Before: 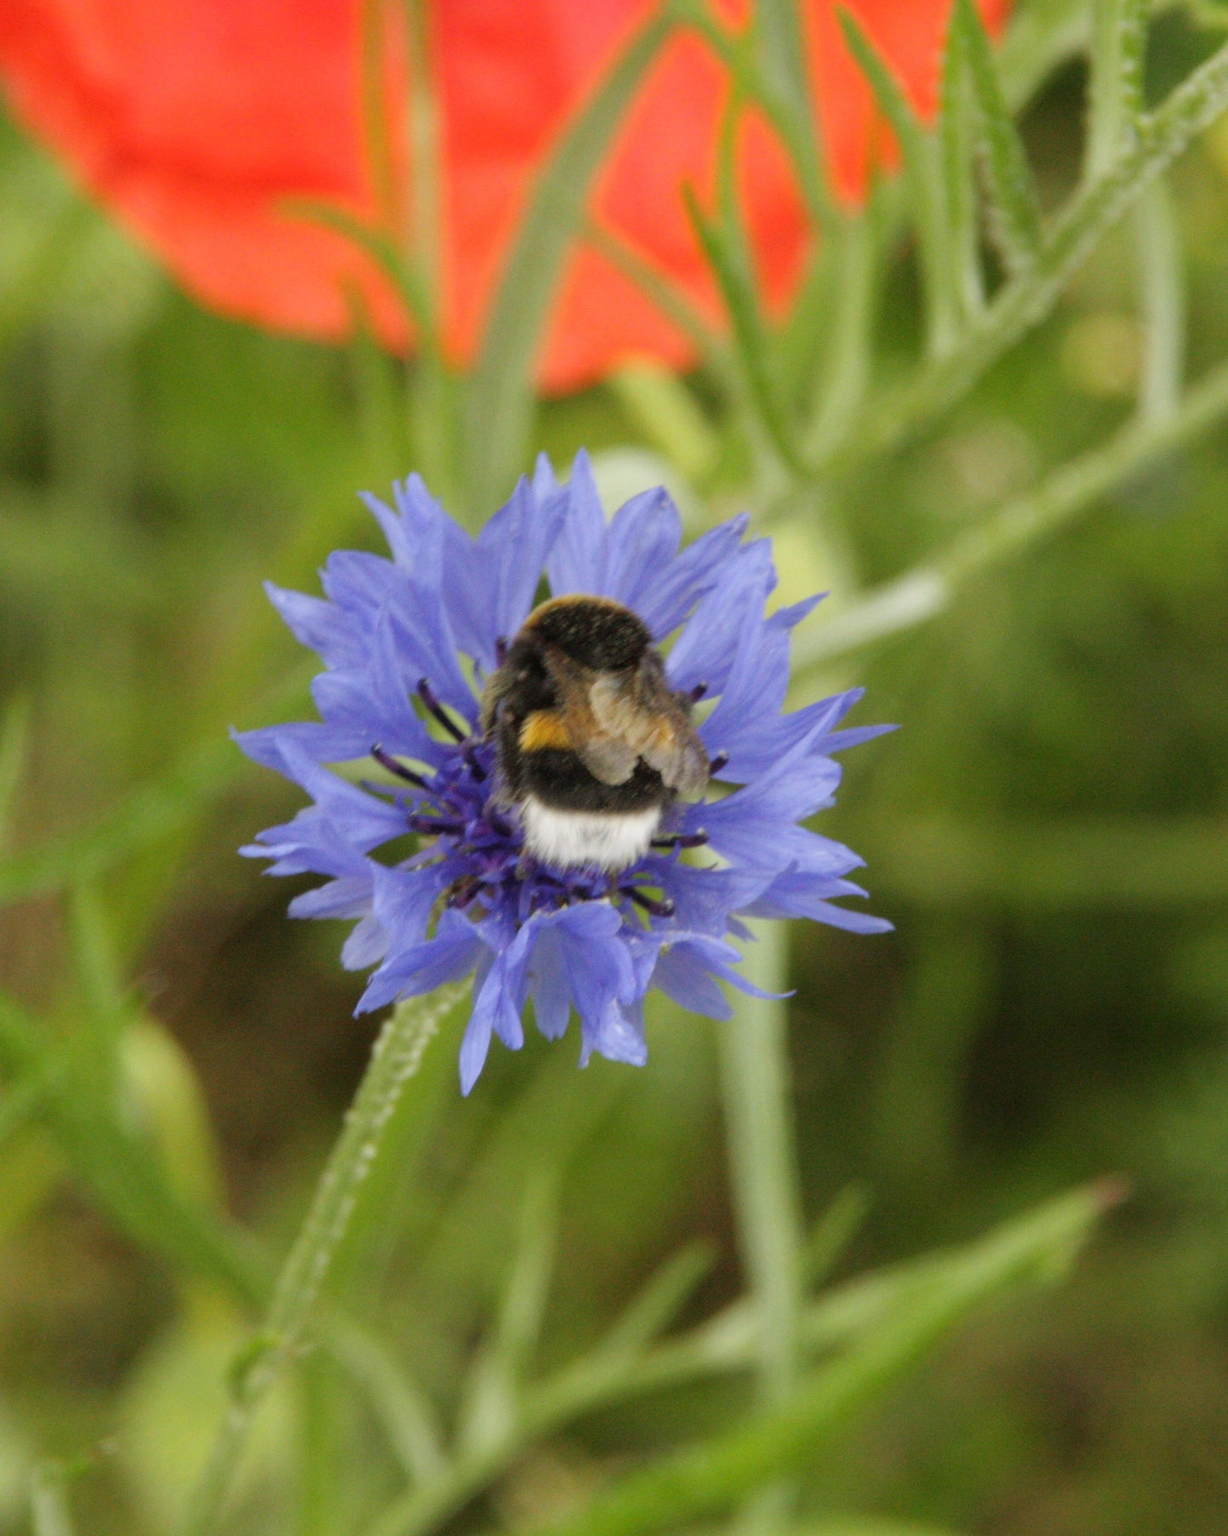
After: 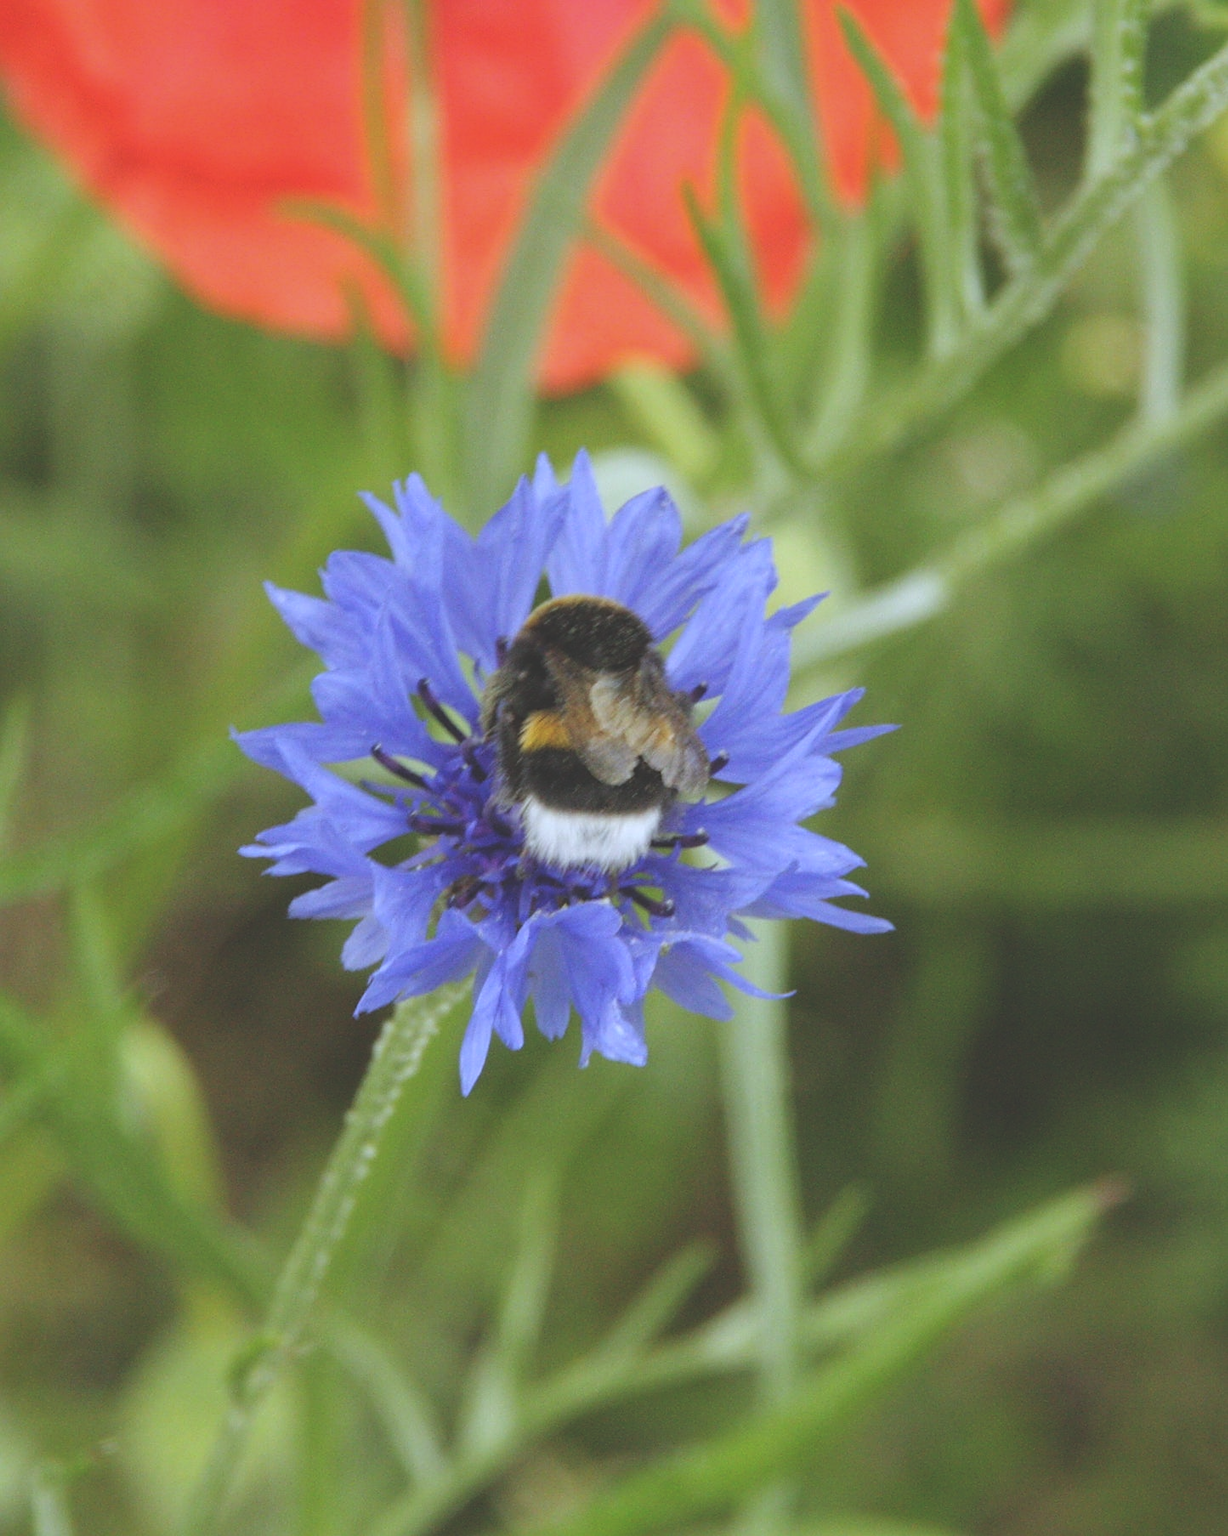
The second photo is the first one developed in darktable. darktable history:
white balance: red 0.926, green 1.003, blue 1.133
sharpen: on, module defaults
exposure: black level correction -0.03, compensate highlight preservation false
